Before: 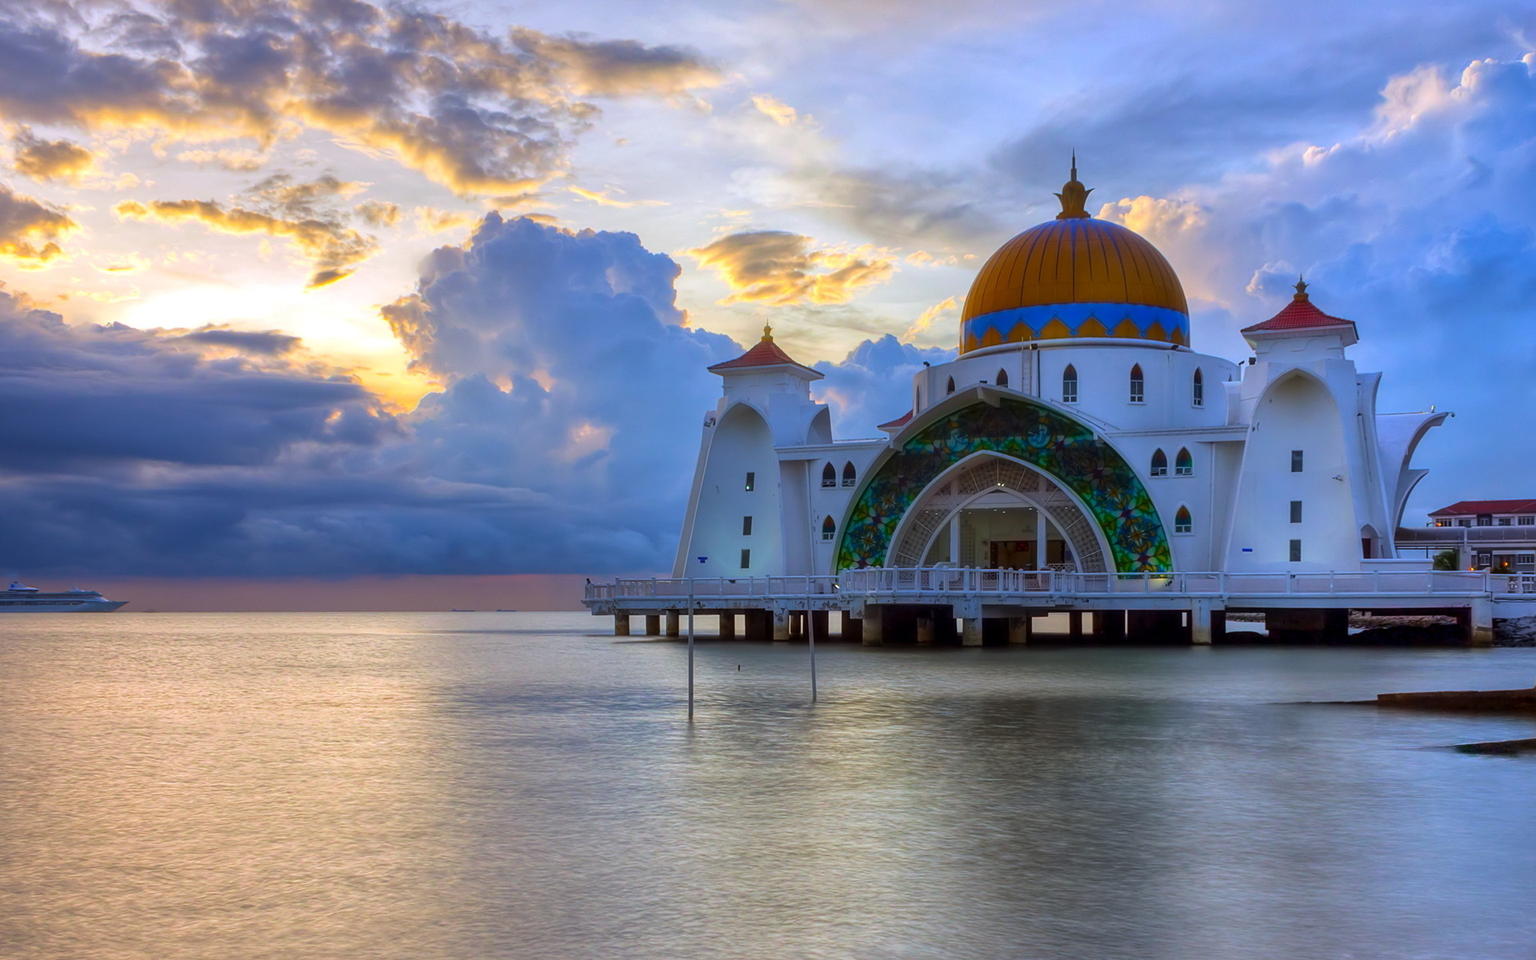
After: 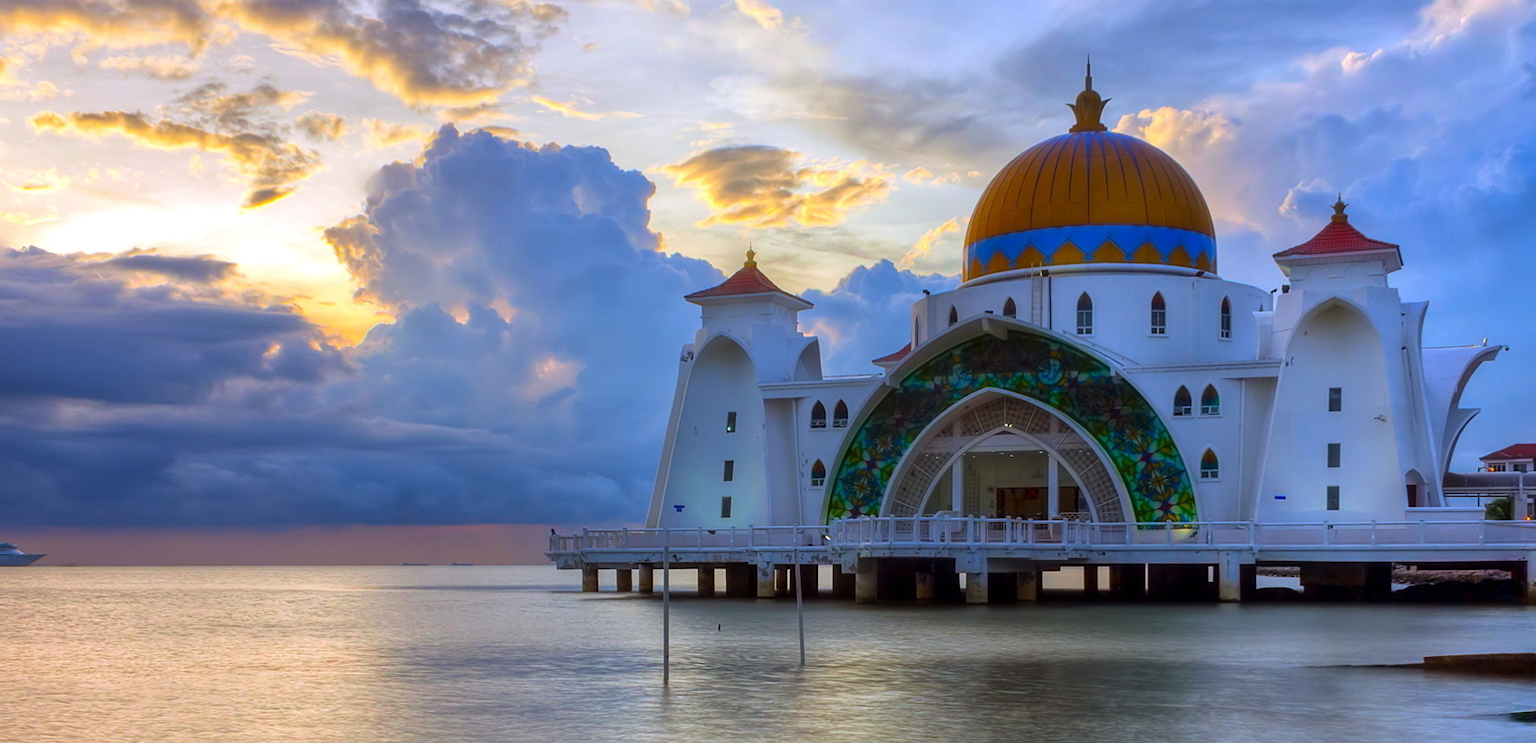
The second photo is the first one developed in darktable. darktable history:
crop: left 5.695%, top 10.389%, right 3.659%, bottom 19.411%
